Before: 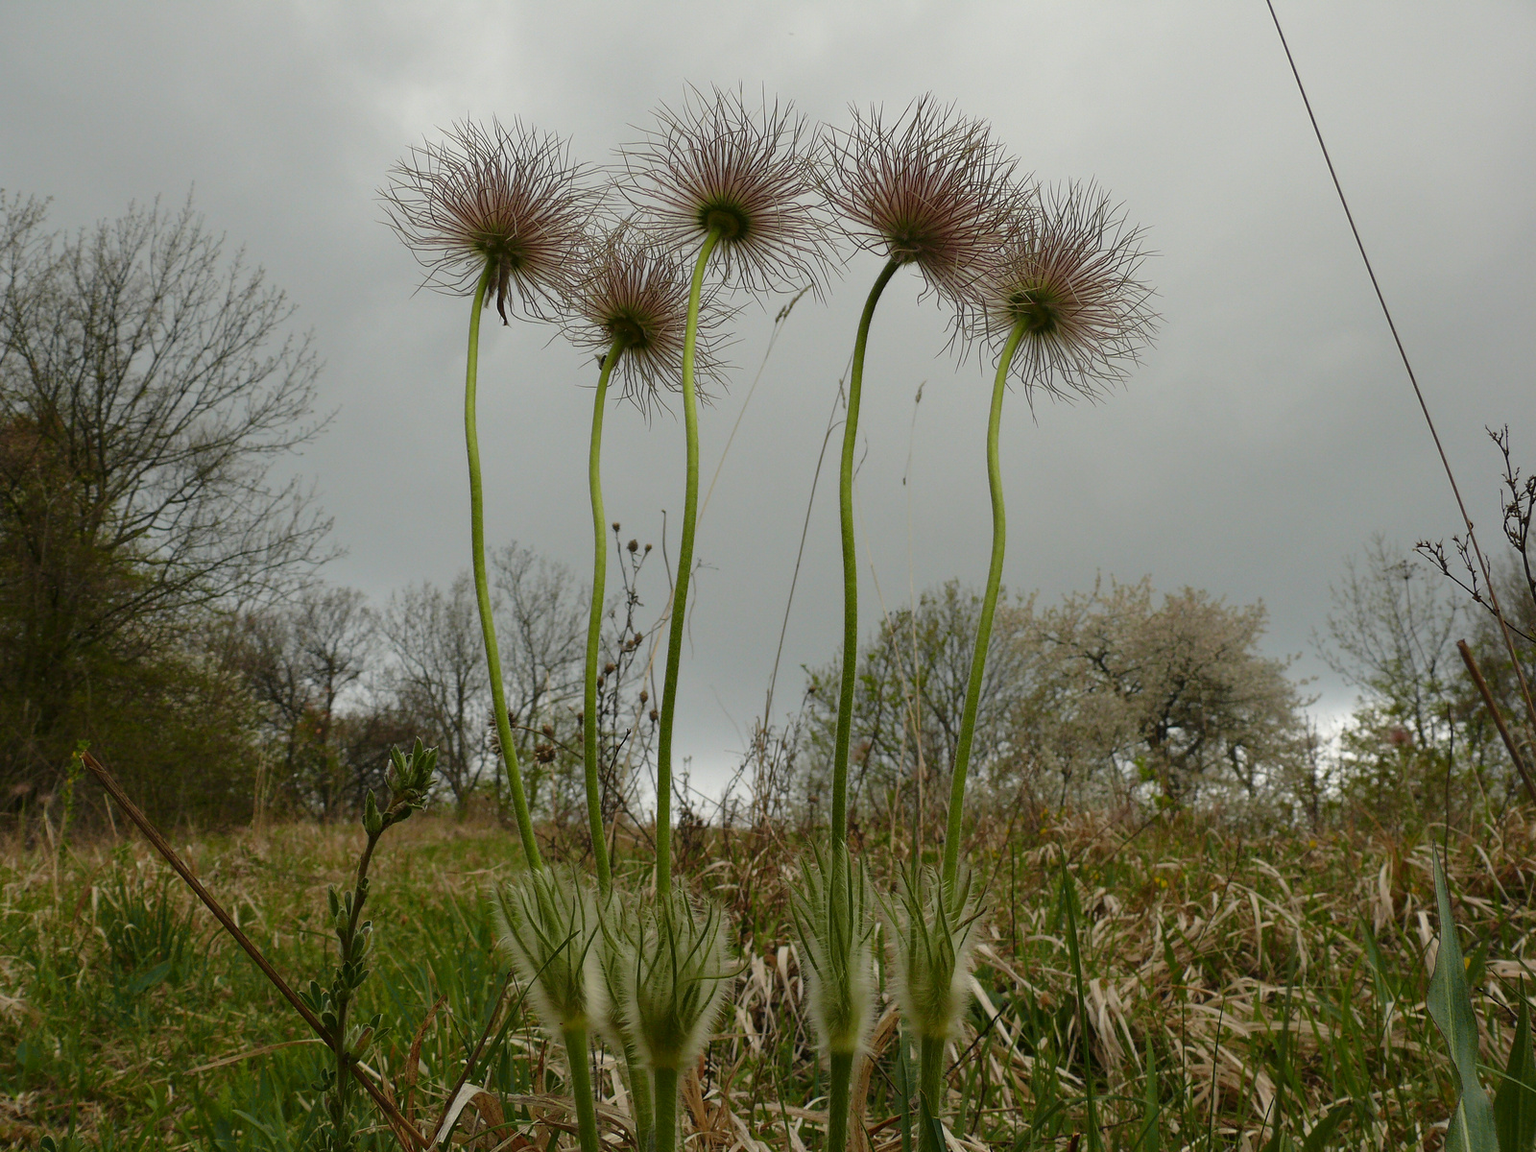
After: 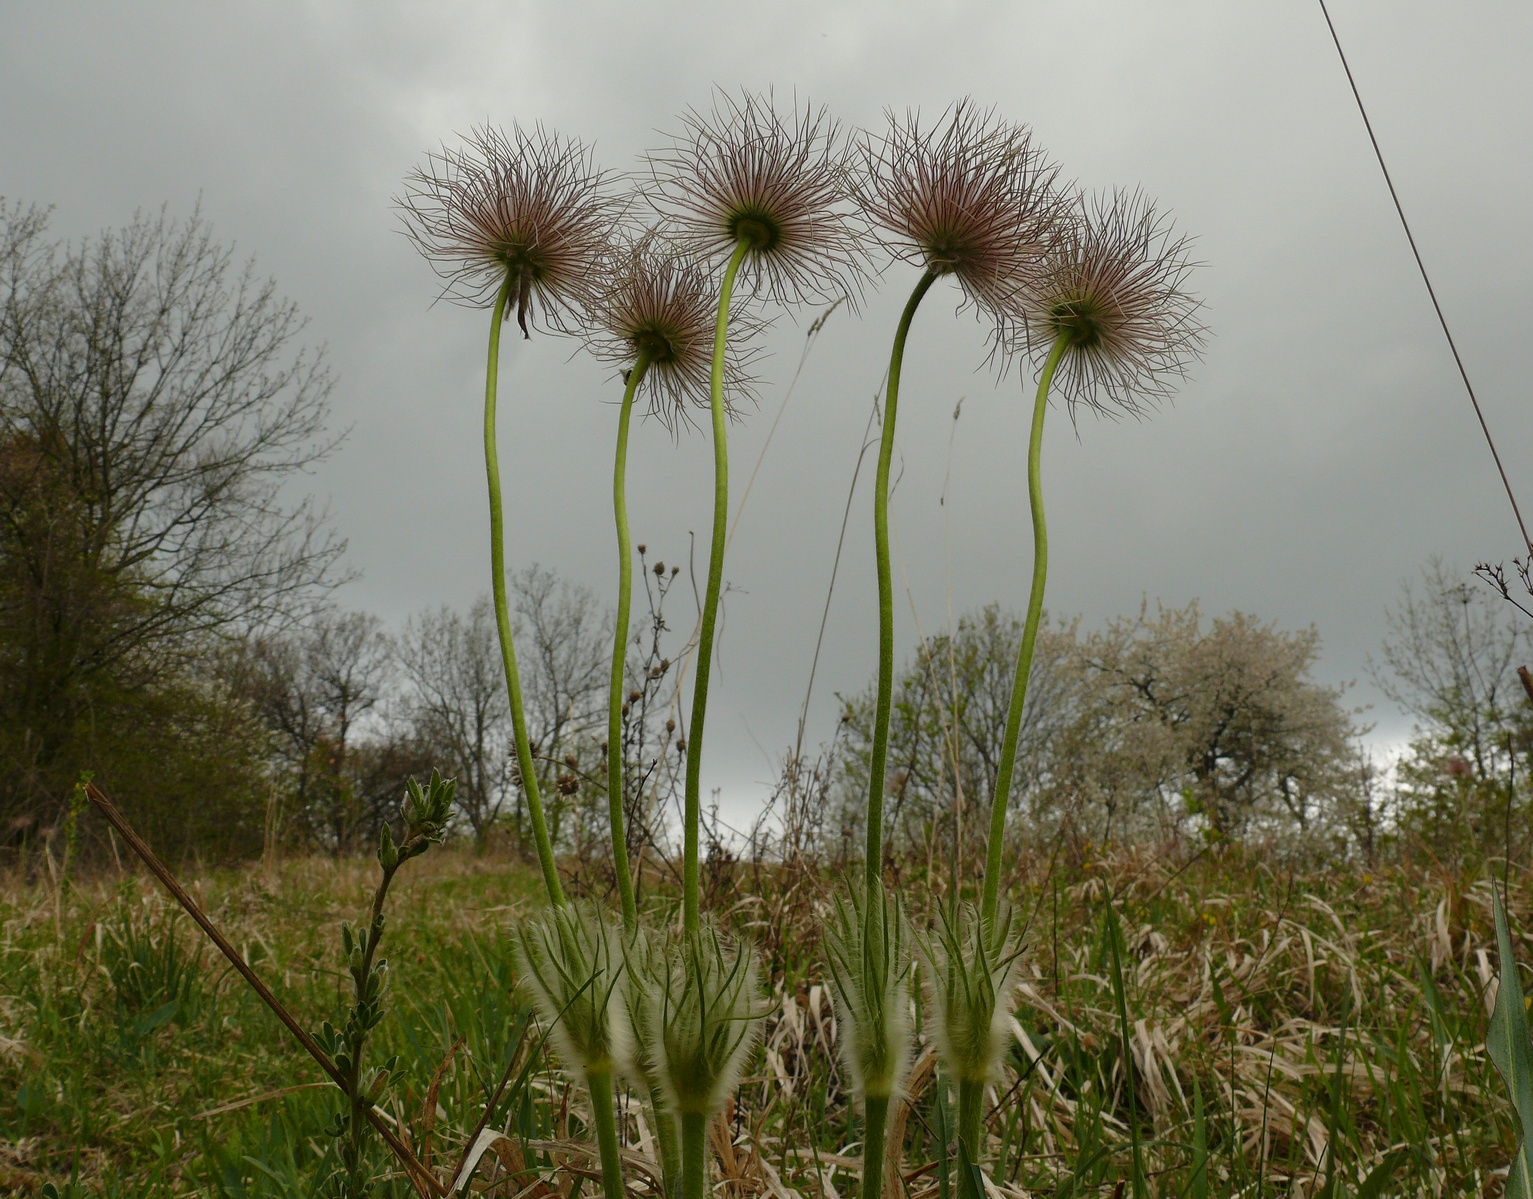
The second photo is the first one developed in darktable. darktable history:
crop: right 4.133%, bottom 0.031%
exposure: compensate exposure bias true, compensate highlight preservation false
